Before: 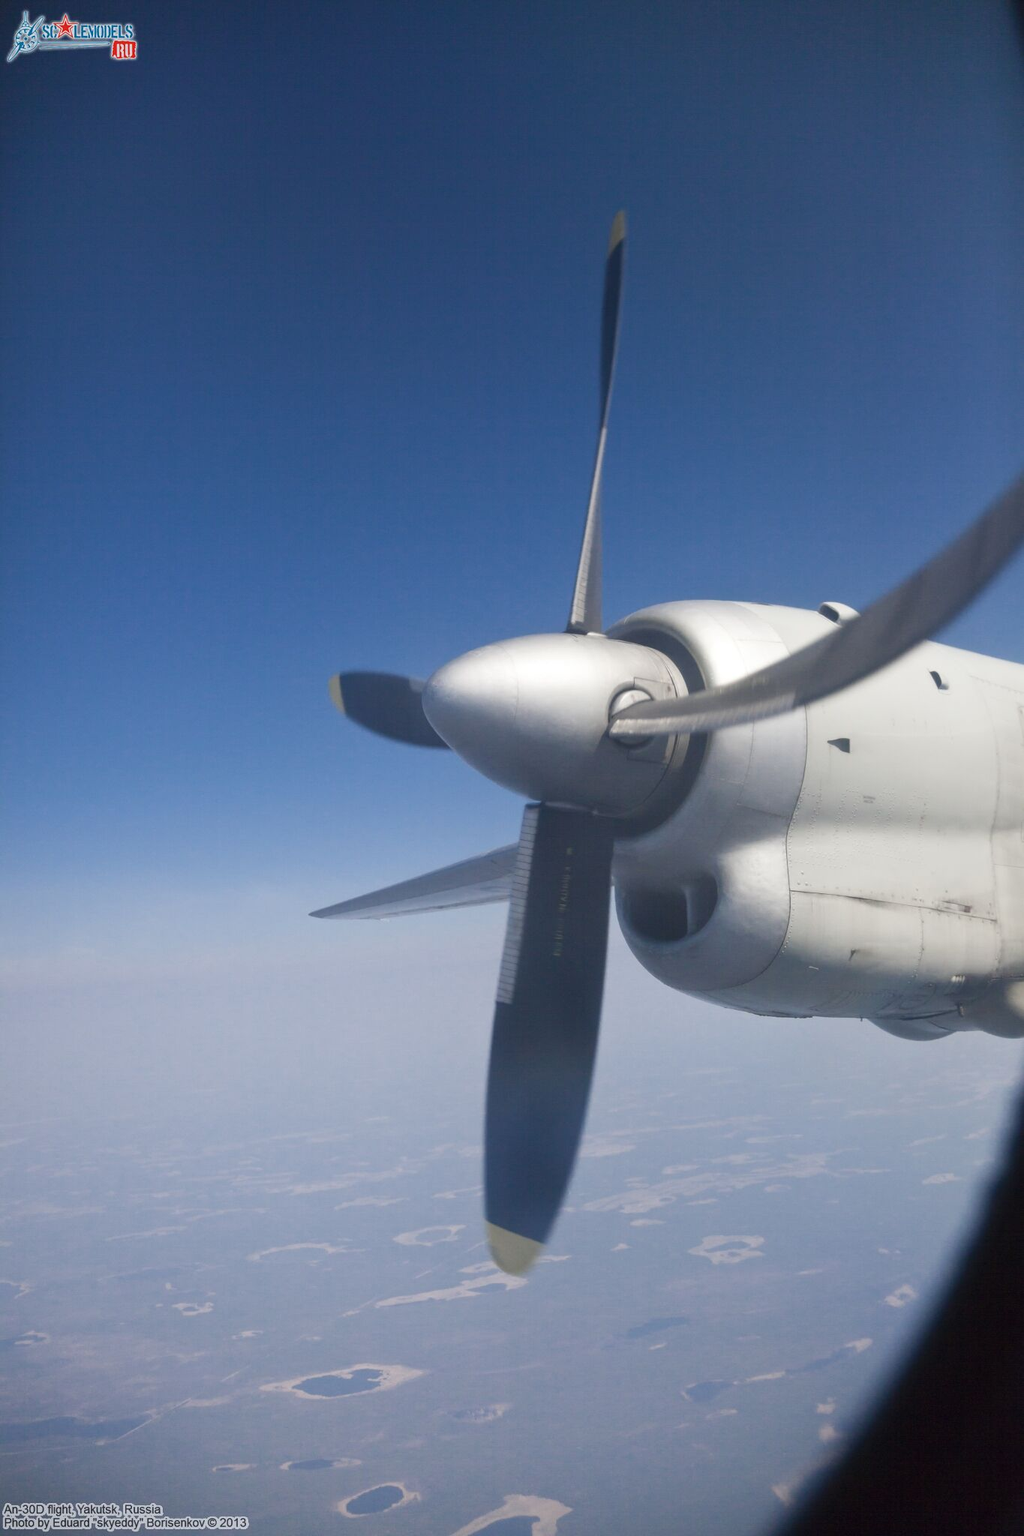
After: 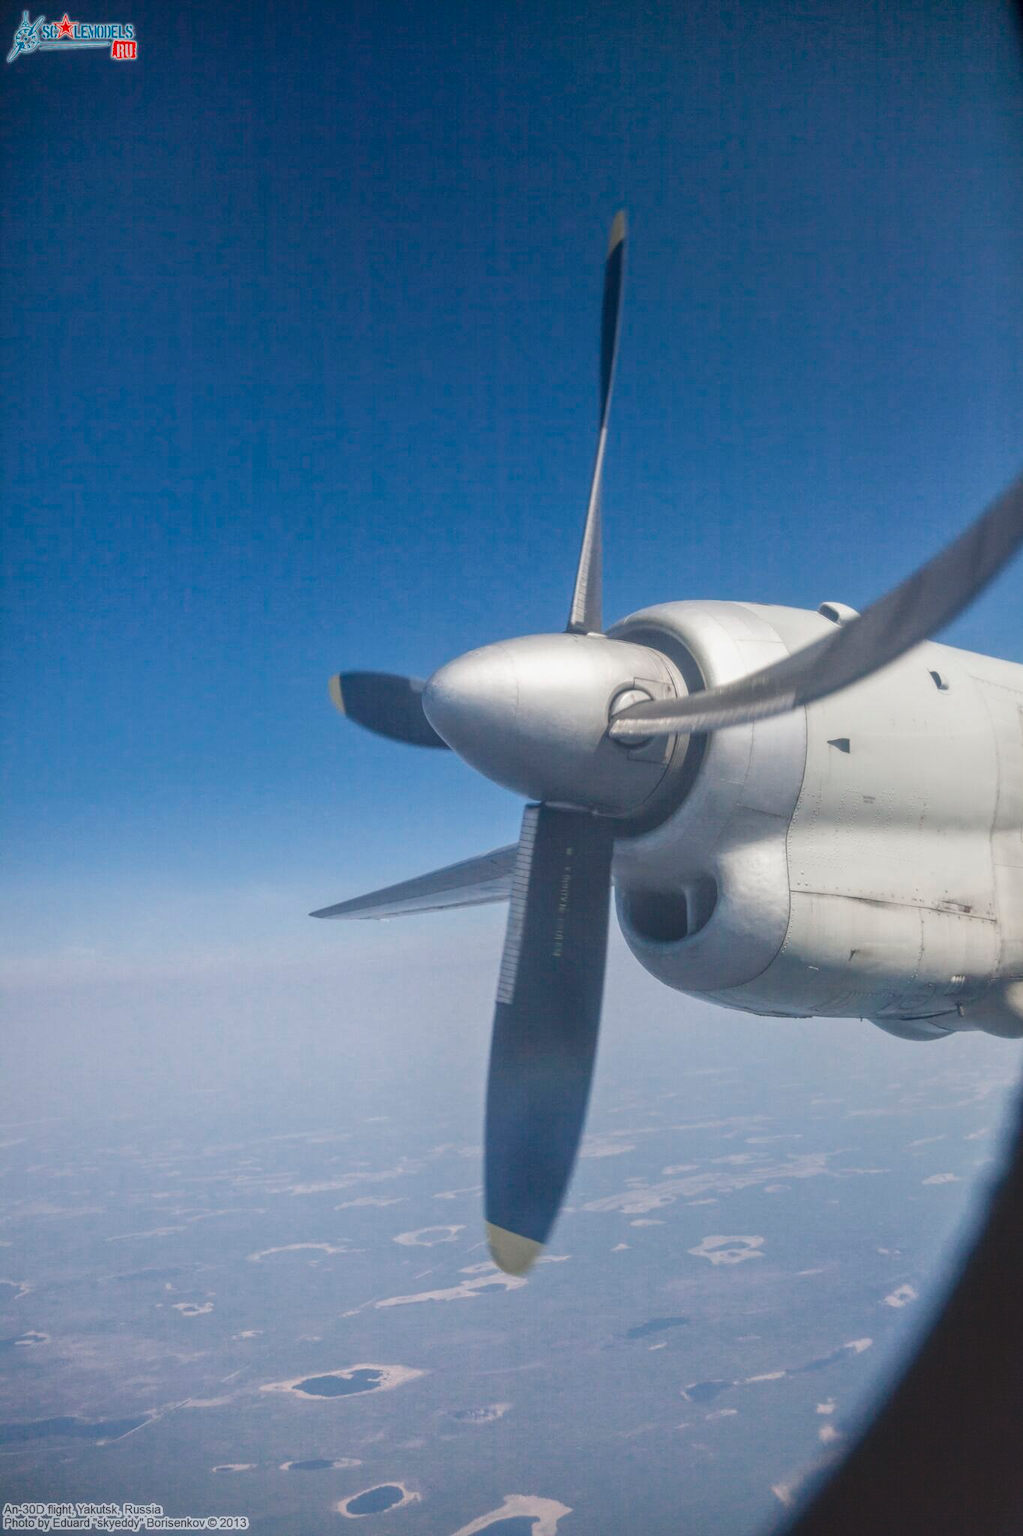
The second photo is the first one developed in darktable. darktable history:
local contrast: highlights 66%, shadows 32%, detail 166%, midtone range 0.2
